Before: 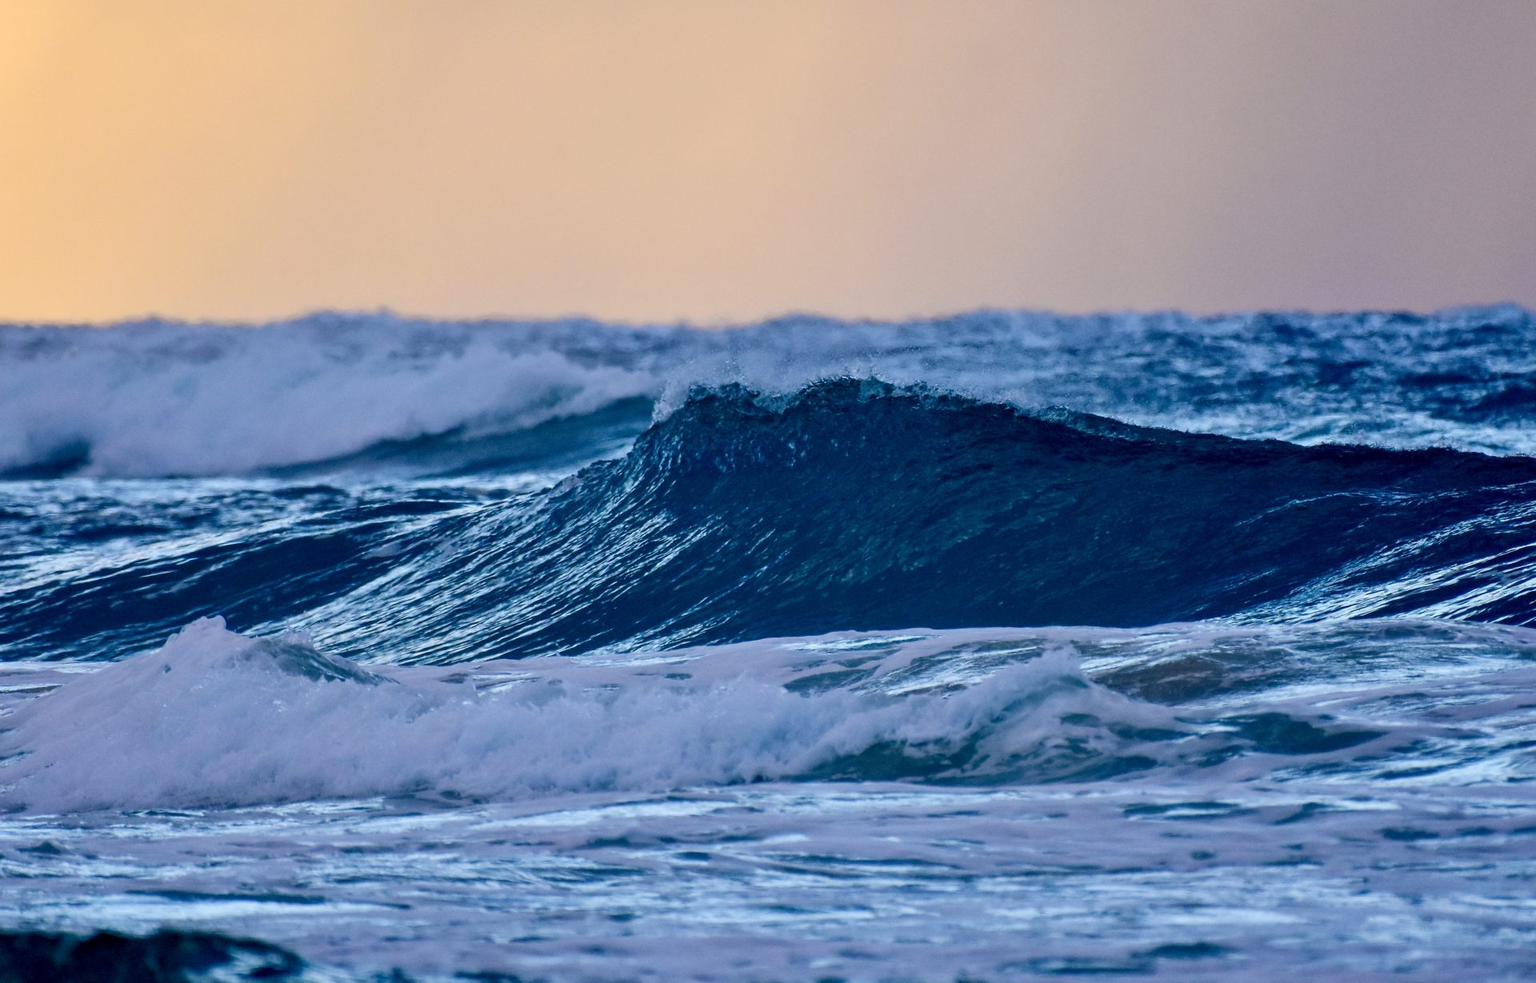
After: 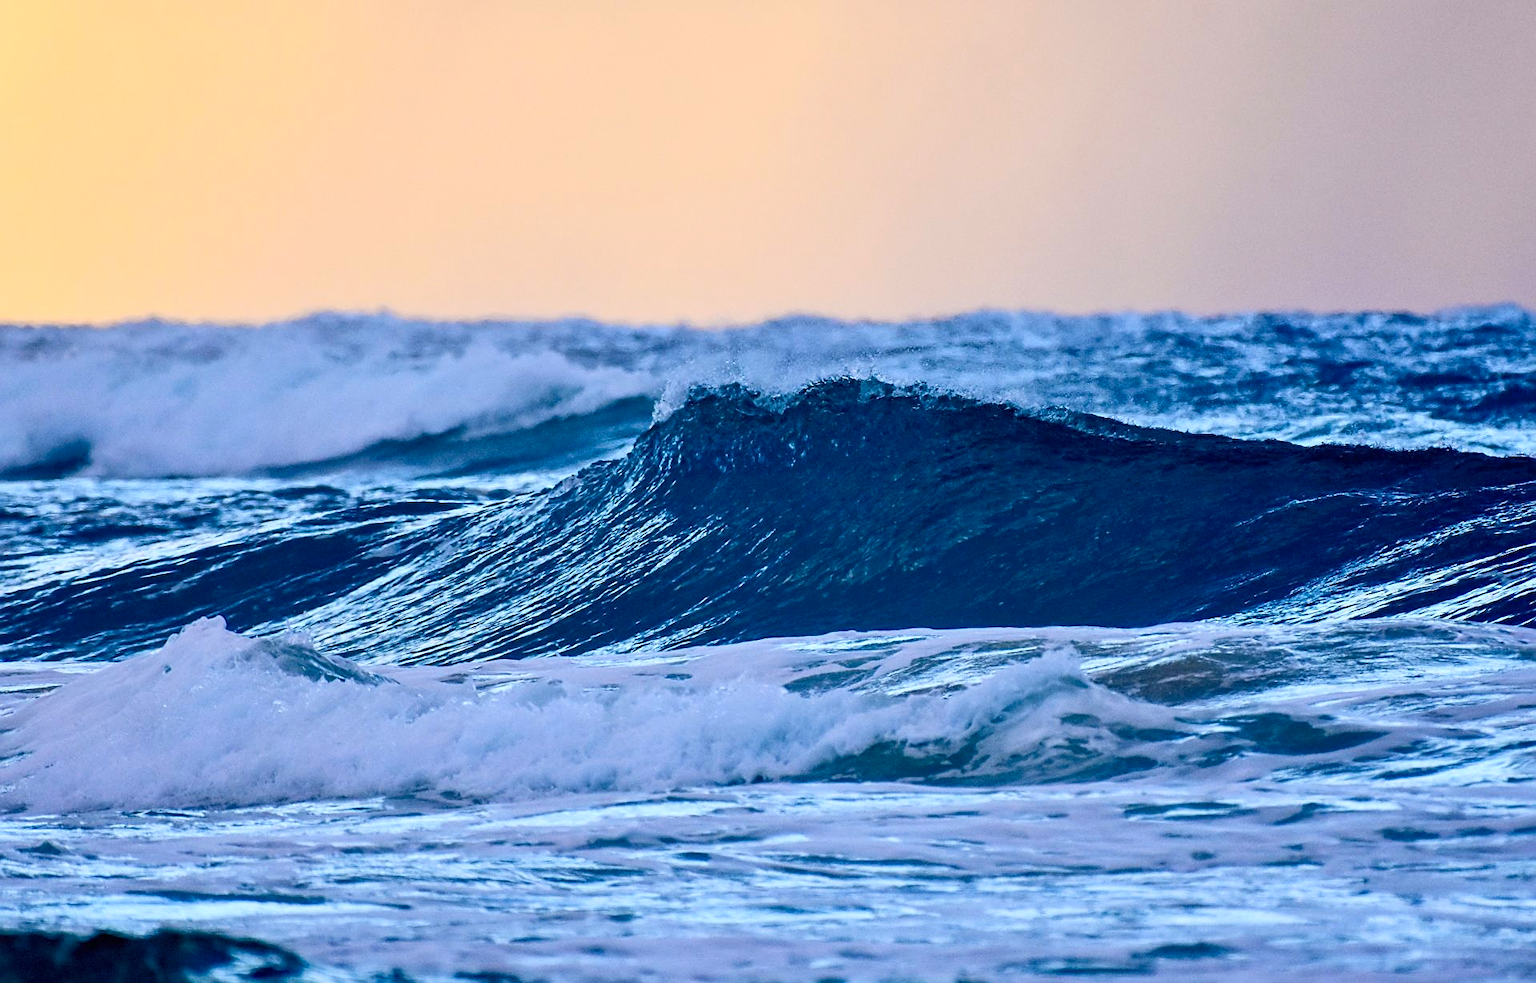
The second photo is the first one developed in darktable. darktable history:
sharpen: on, module defaults
contrast brightness saturation: contrast 0.199, brightness 0.156, saturation 0.219
